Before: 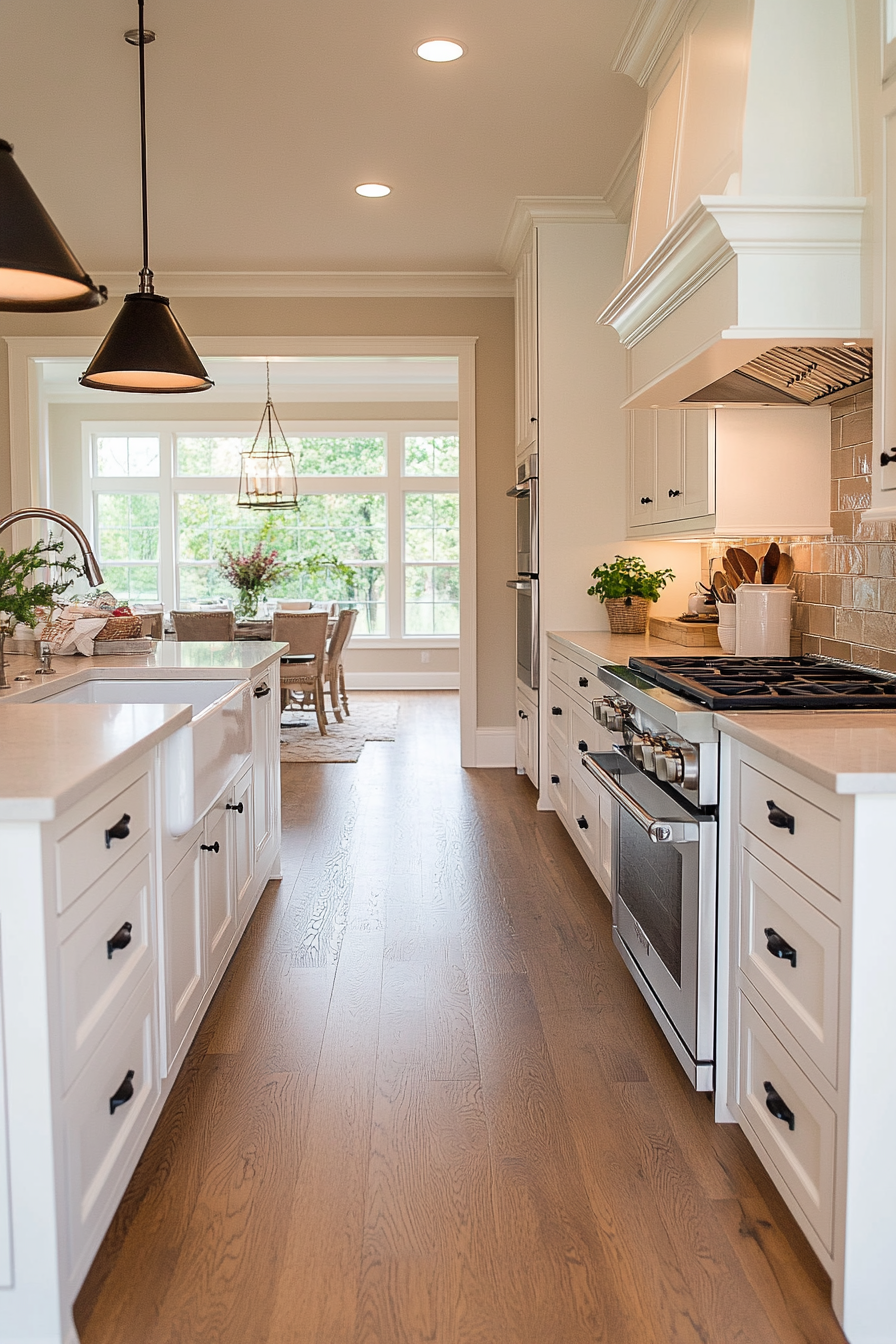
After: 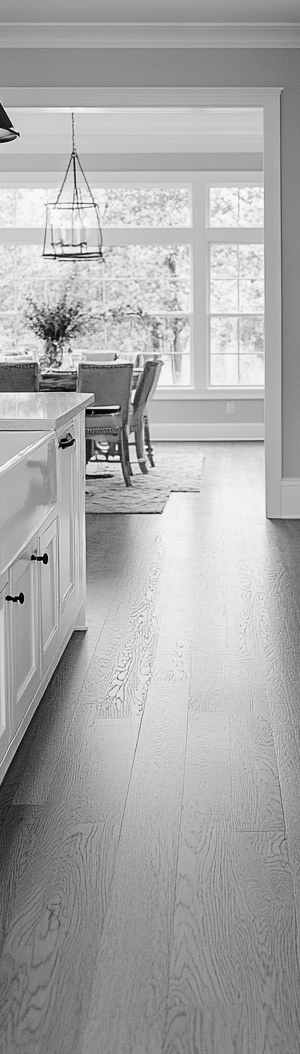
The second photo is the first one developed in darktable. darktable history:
crop and rotate: left 21.77%, top 18.528%, right 44.676%, bottom 2.997%
base curve: curves: ch0 [(0, 0) (0.073, 0.04) (0.157, 0.139) (0.492, 0.492) (0.758, 0.758) (1, 1)], preserve colors none
color calibration: illuminant F (fluorescent), F source F9 (Cool White Deluxe 4150 K) – high CRI, x 0.374, y 0.373, temperature 4158.34 K
monochrome: a 16.06, b 15.48, size 1
